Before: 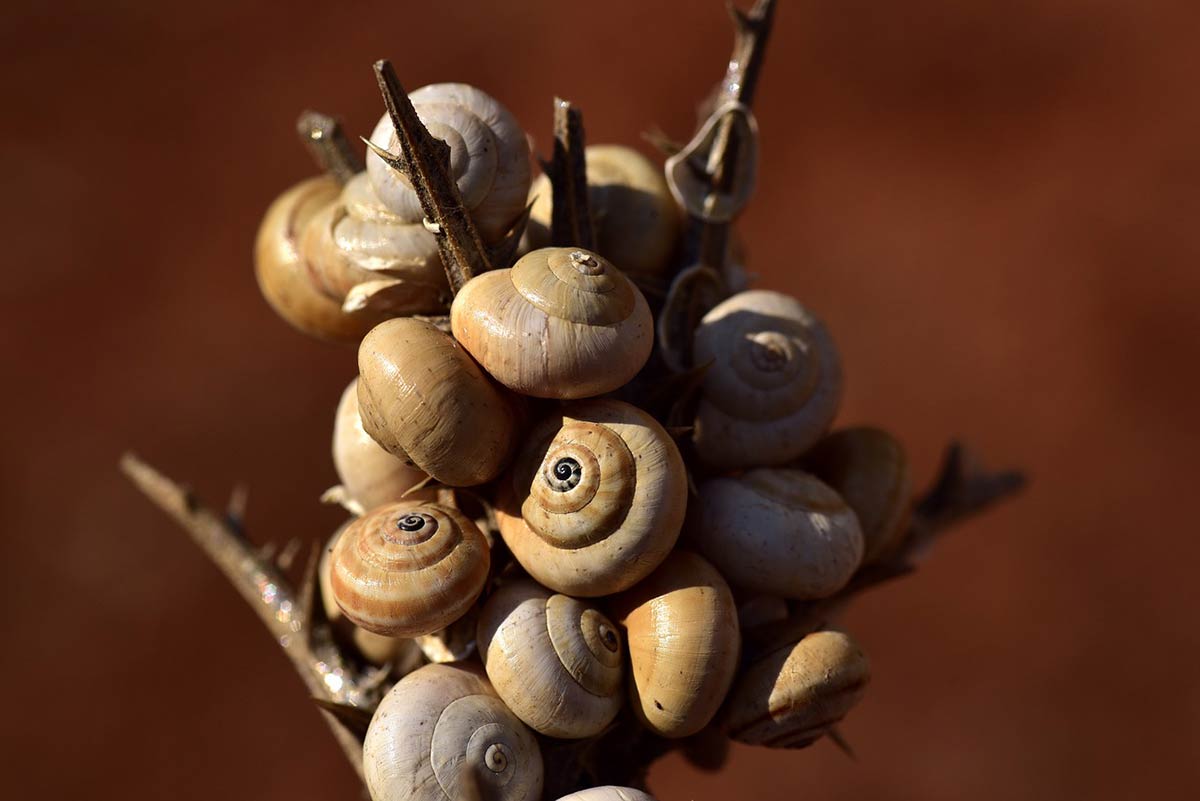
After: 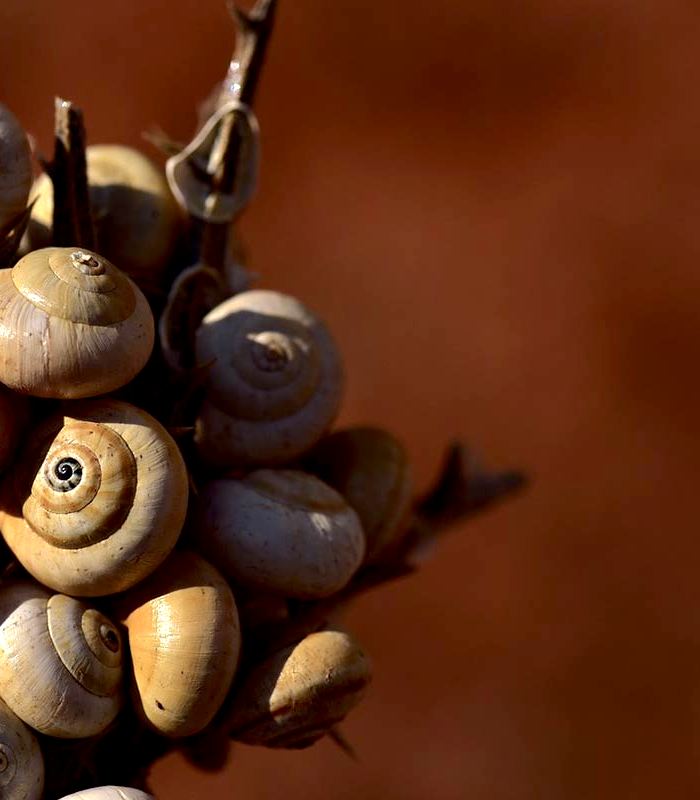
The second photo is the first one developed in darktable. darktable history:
shadows and highlights: shadows -20.6, white point adjustment -1.82, highlights -34.86
crop: left 41.627%
exposure: black level correction 0.005, exposure 0.418 EV, compensate highlight preservation false
